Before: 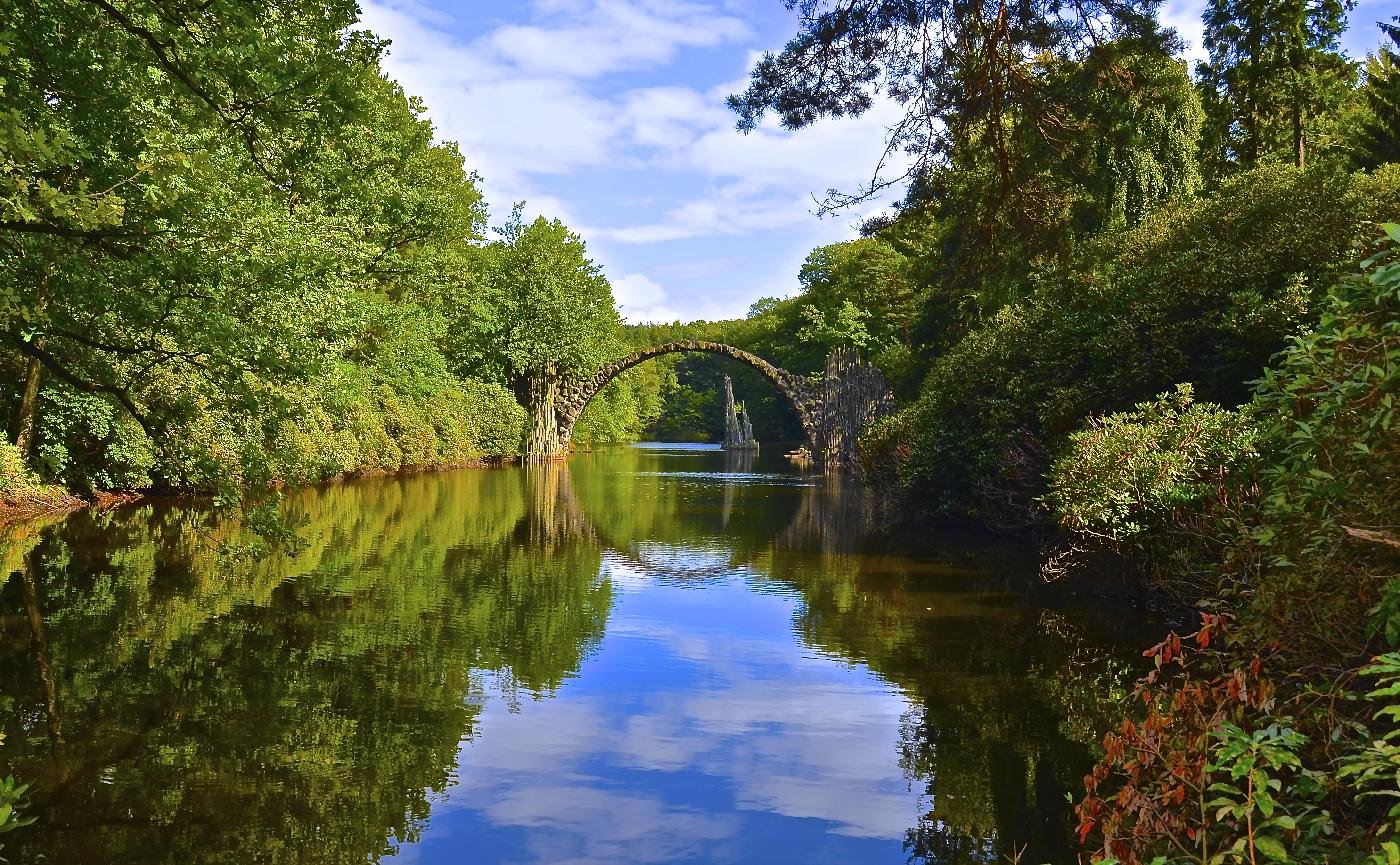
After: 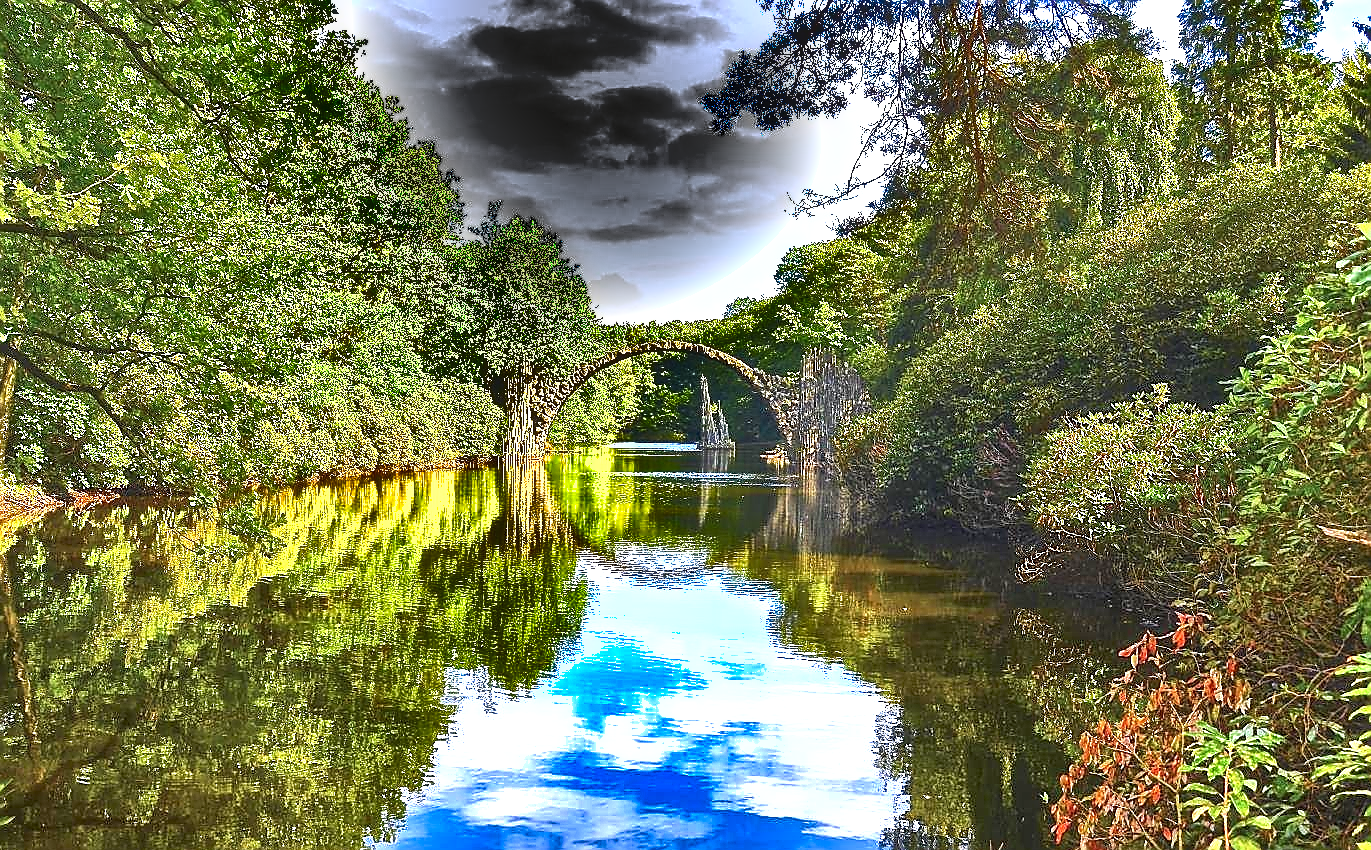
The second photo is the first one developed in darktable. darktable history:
exposure: black level correction 0, exposure 1.91 EV, compensate exposure bias true, compensate highlight preservation false
shadows and highlights: shadows 24.53, highlights -78.16, soften with gaussian
crop: left 1.723%, right 0.283%, bottom 1.662%
local contrast: detail 138%
sharpen: radius 1.373, amount 1.234, threshold 0.706
